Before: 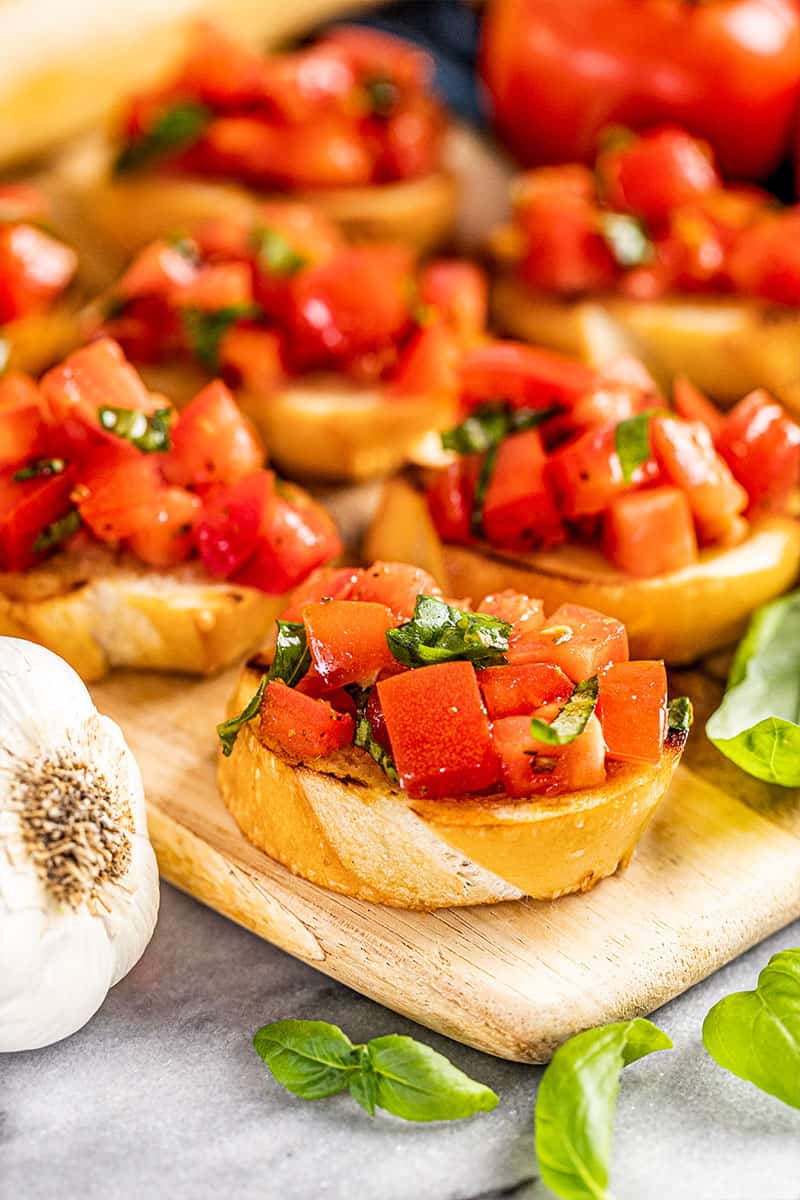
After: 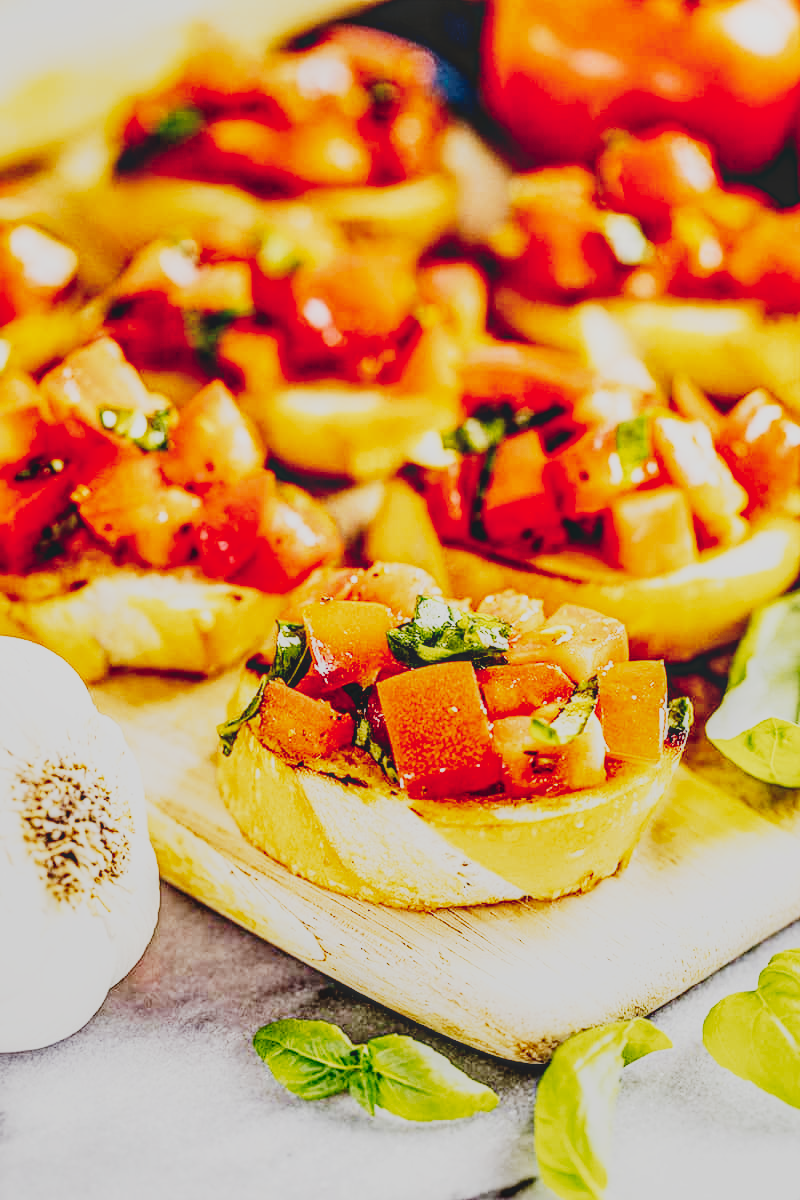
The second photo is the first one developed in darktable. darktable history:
local contrast: detail 150%
base curve: curves: ch0 [(0, 0) (0.028, 0.03) (0.105, 0.232) (0.387, 0.748) (0.754, 0.968) (1, 1)], preserve colors none
tone curve: curves: ch0 [(0, 0.23) (0.125, 0.207) (0.245, 0.227) (0.736, 0.695) (1, 0.824)], preserve colors none
velvia: on, module defaults
